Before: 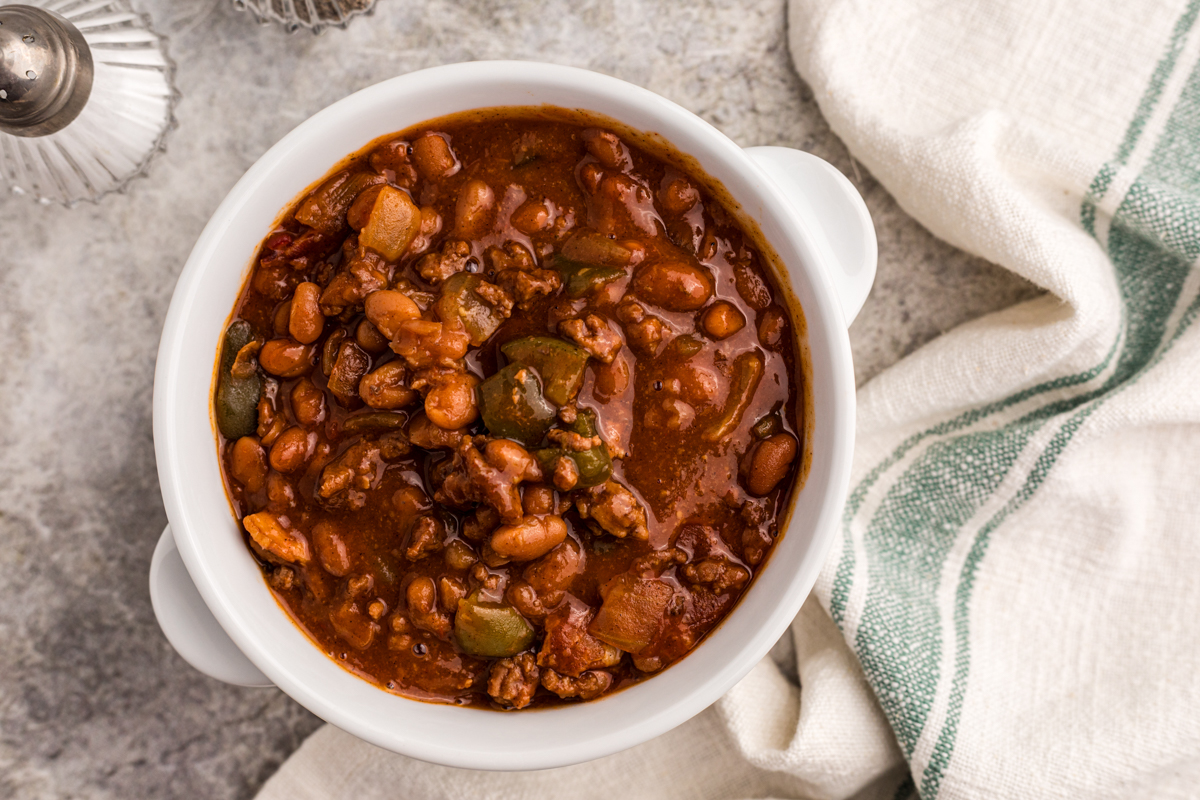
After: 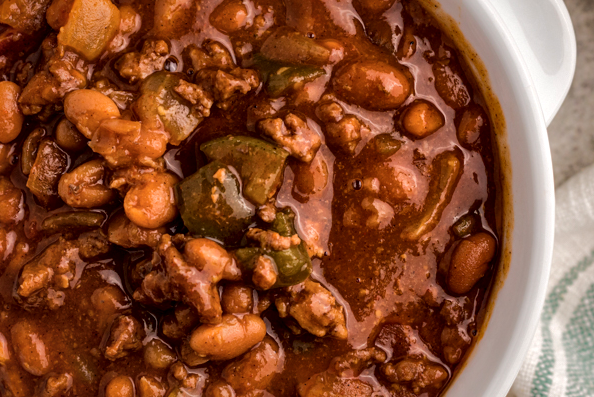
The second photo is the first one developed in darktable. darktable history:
shadows and highlights: shadows 39.97, highlights -59.95
crop: left 25.086%, top 25.183%, right 25.334%, bottom 25.145%
local contrast: mode bilateral grid, contrast 51, coarseness 50, detail 150%, midtone range 0.2
